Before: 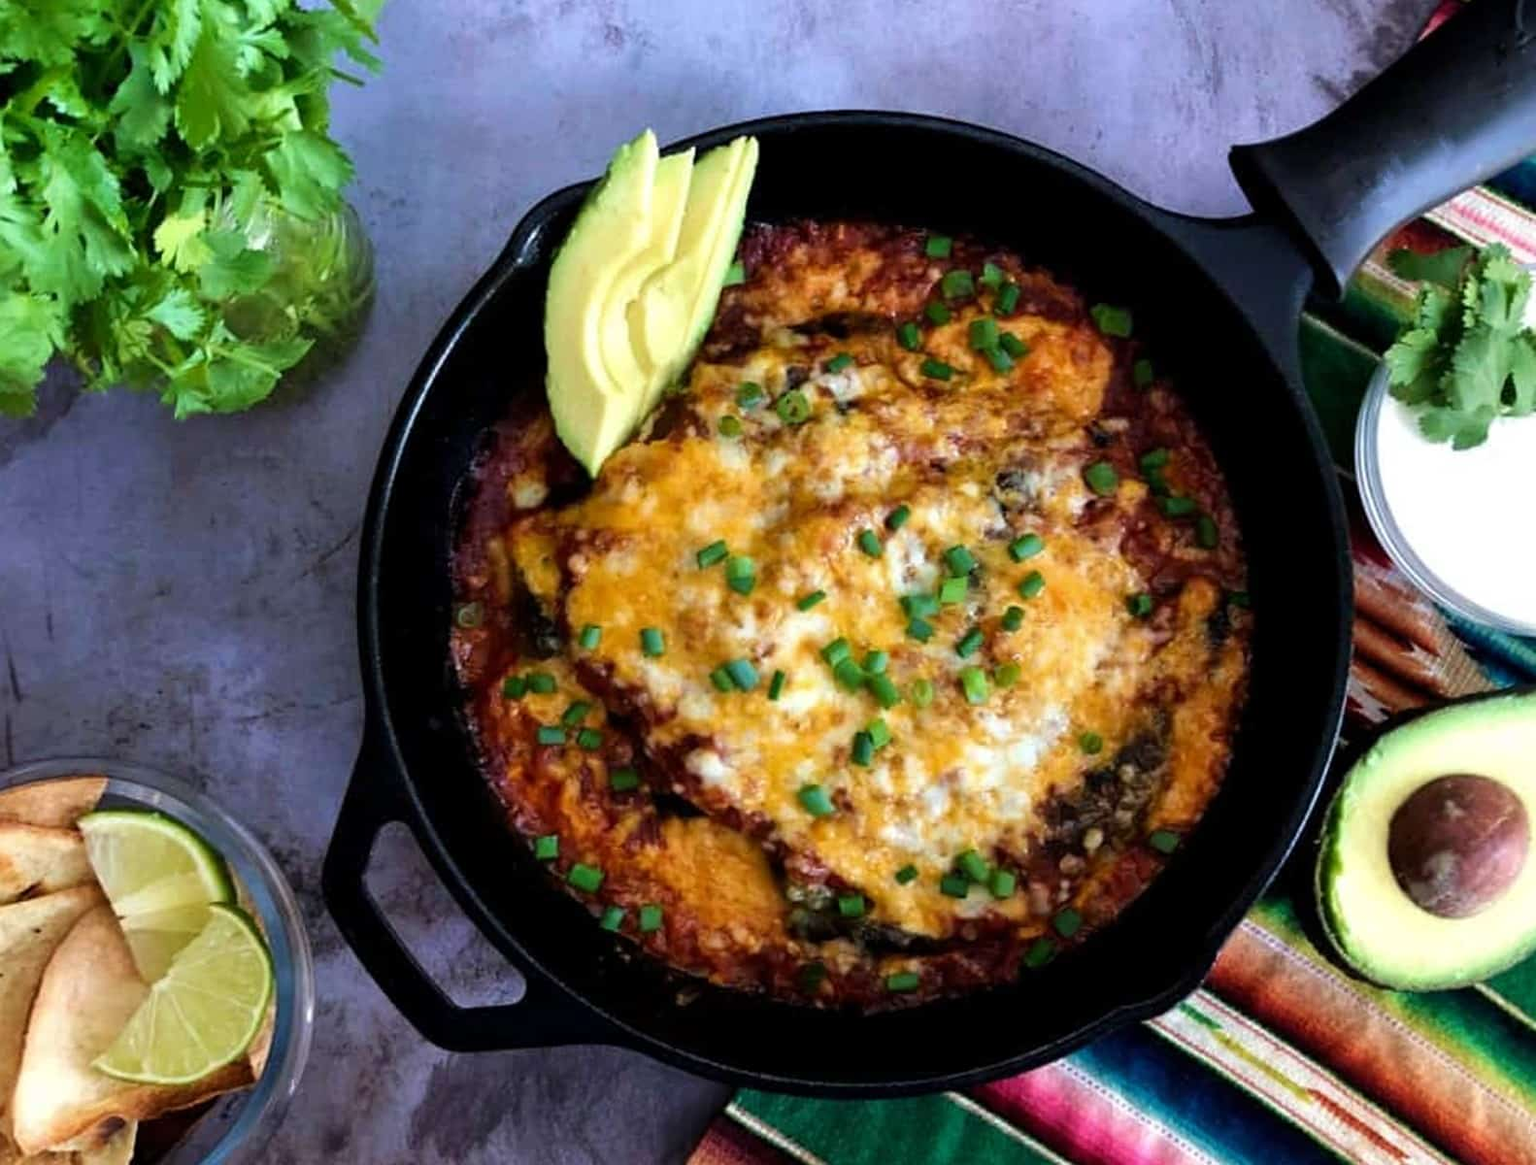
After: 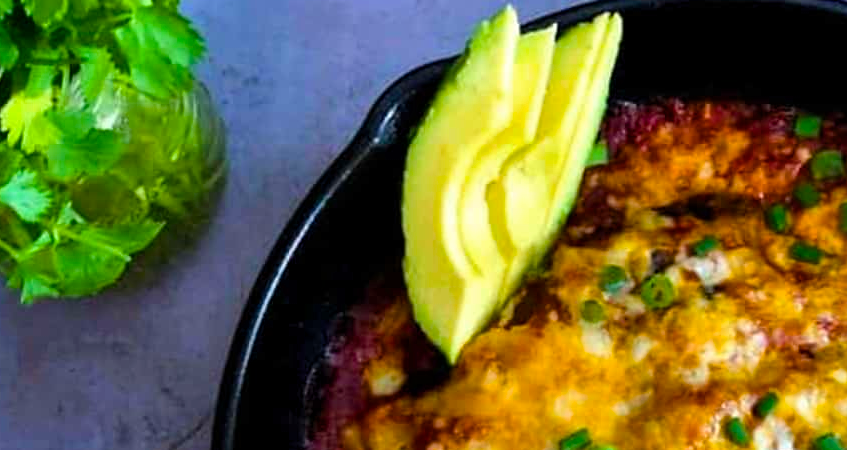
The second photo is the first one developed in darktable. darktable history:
crop: left 10.106%, top 10.704%, right 36.34%, bottom 51.792%
color balance rgb: perceptual saturation grading › global saturation 40.722%, global vibrance 20%
shadows and highlights: shadows 24.24, highlights -77.6, soften with gaussian
